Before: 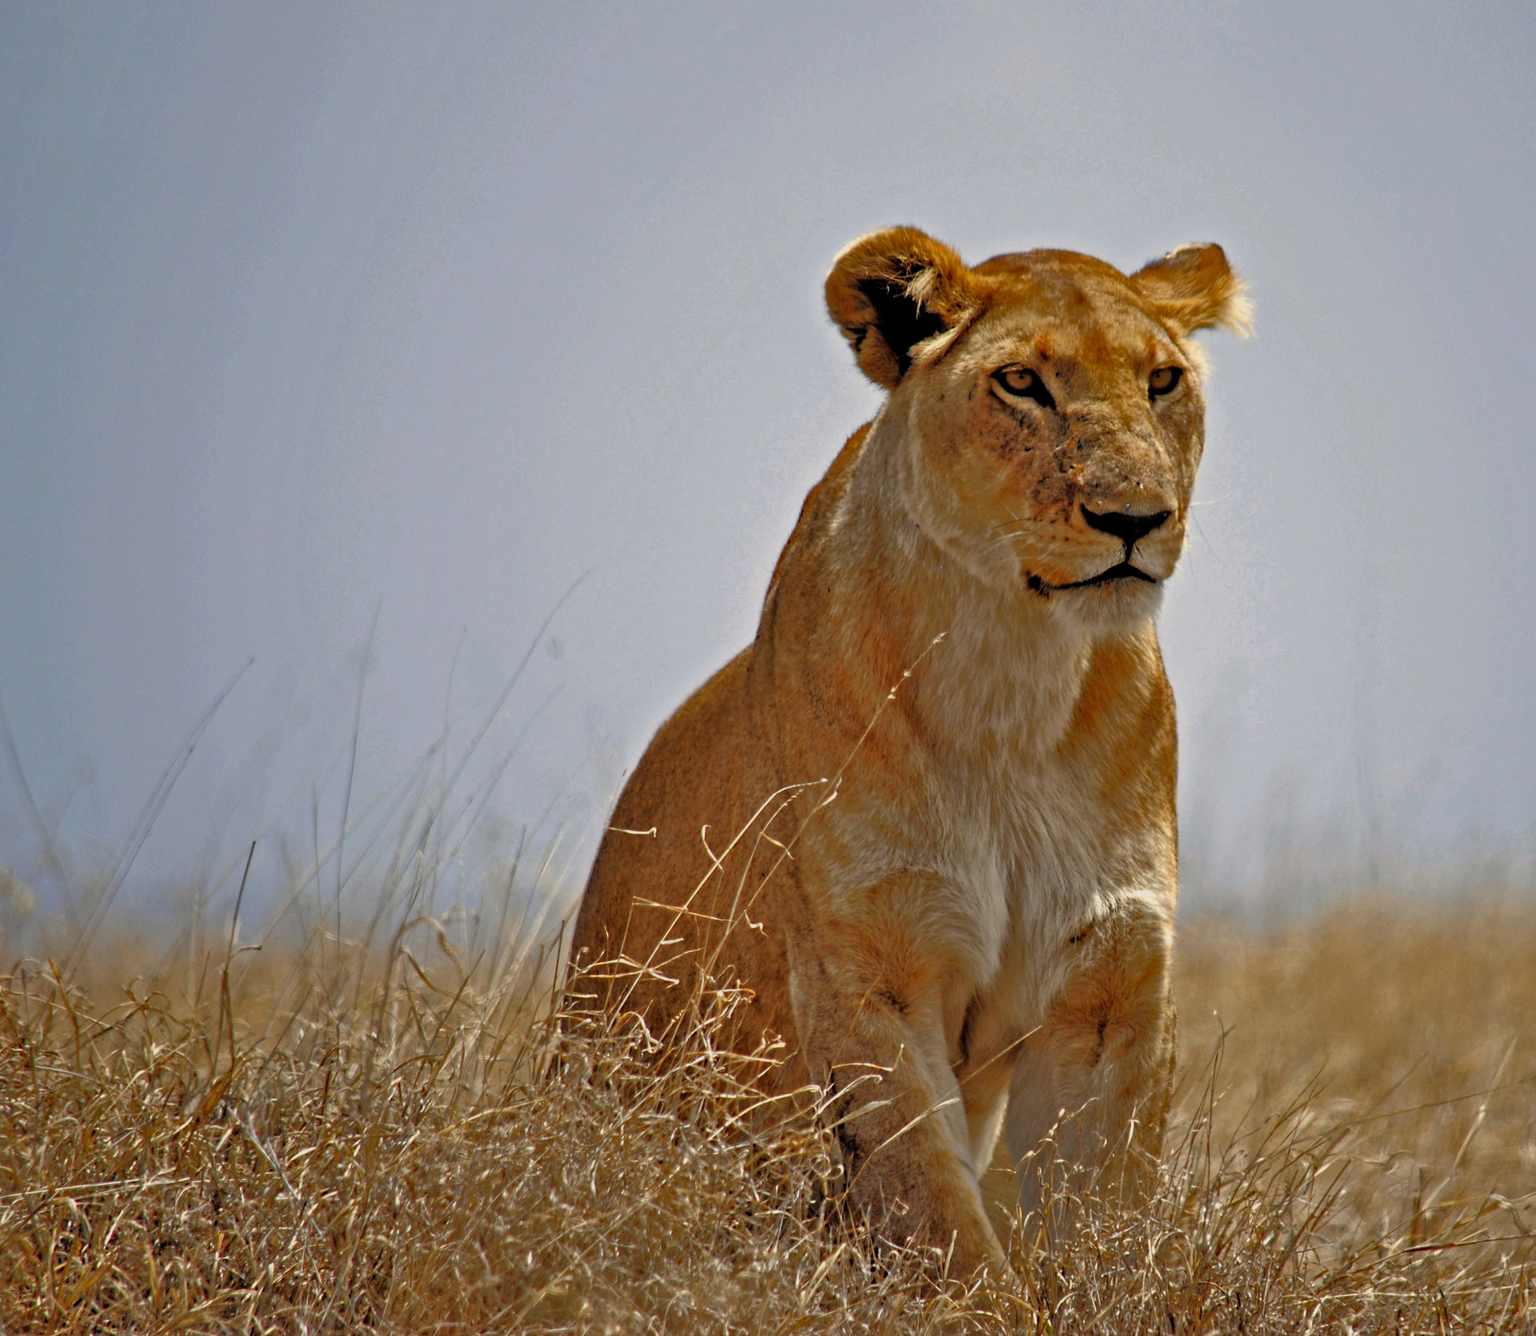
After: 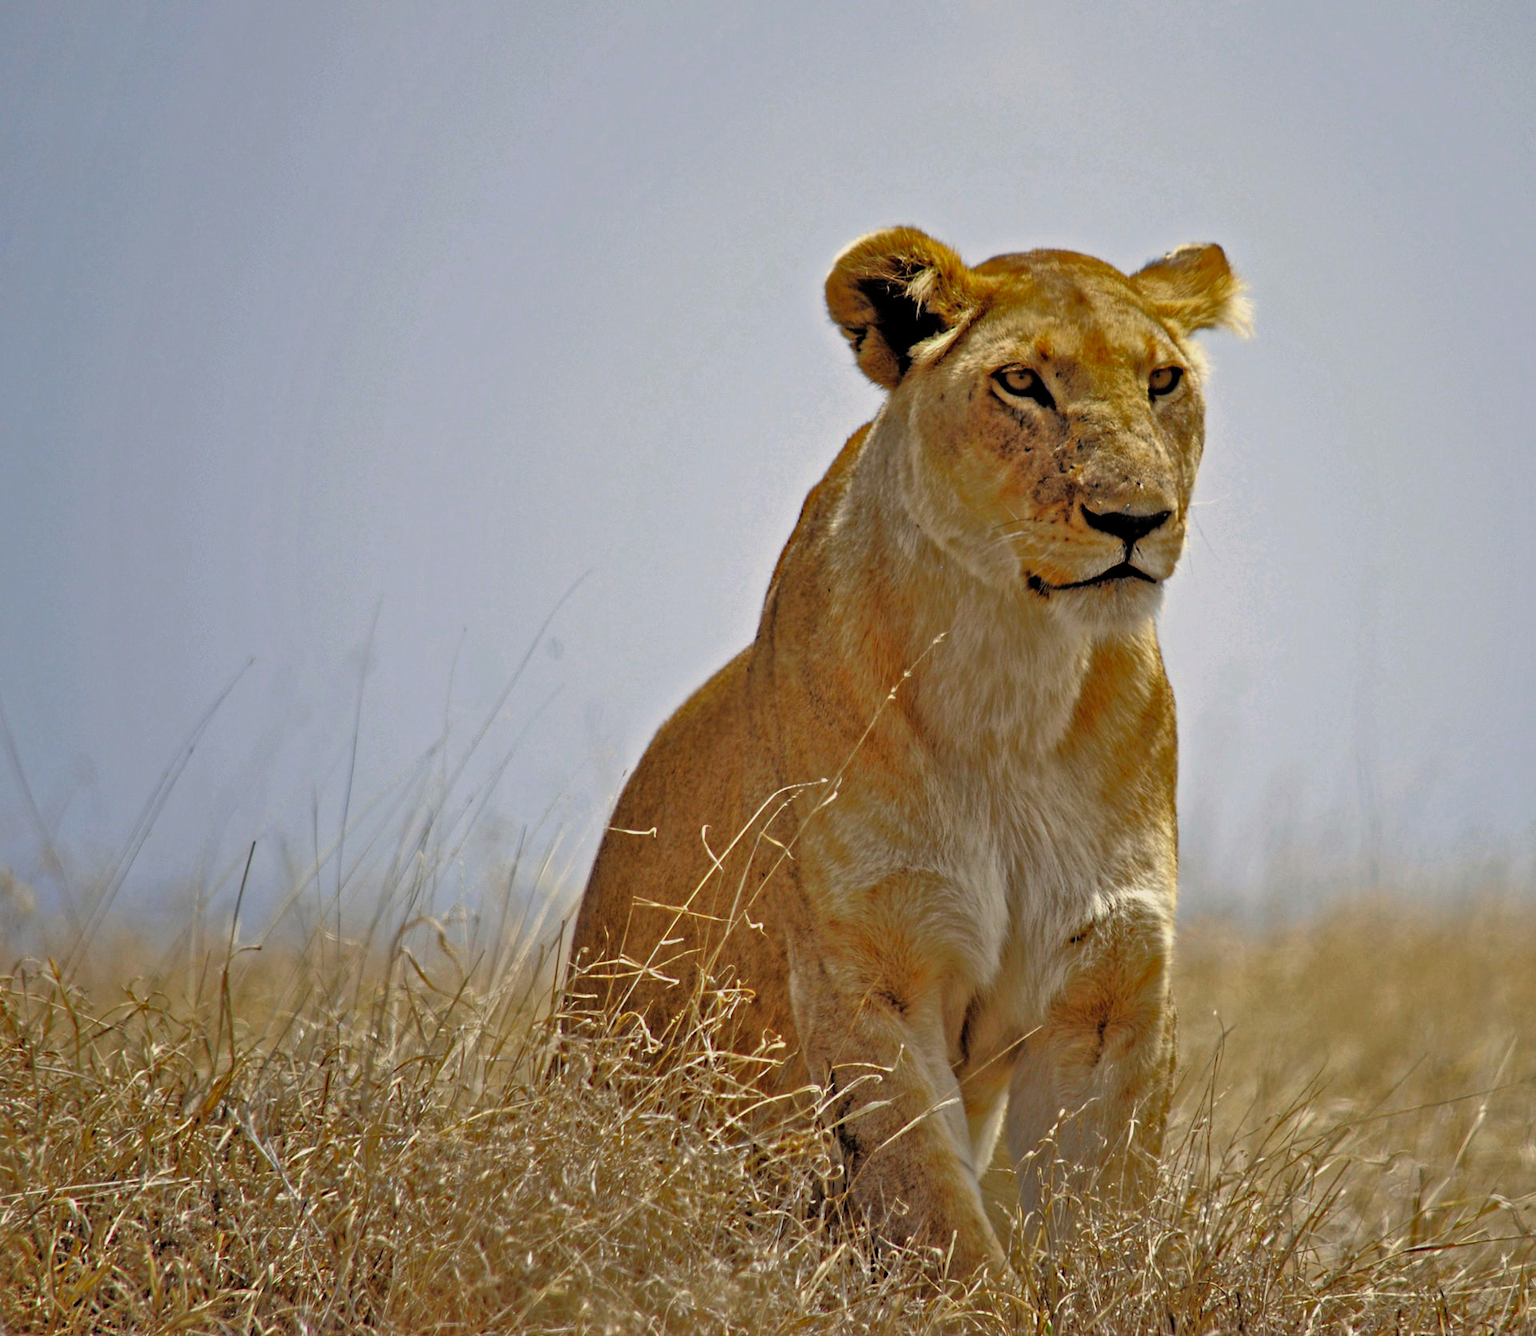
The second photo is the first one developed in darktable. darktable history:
color zones: curves: ch2 [(0, 0.5) (0.143, 0.517) (0.286, 0.571) (0.429, 0.522) (0.571, 0.5) (0.714, 0.5) (0.857, 0.5) (1, 0.5)]
contrast brightness saturation: contrast 0.052, brightness 0.057, saturation 0.01
